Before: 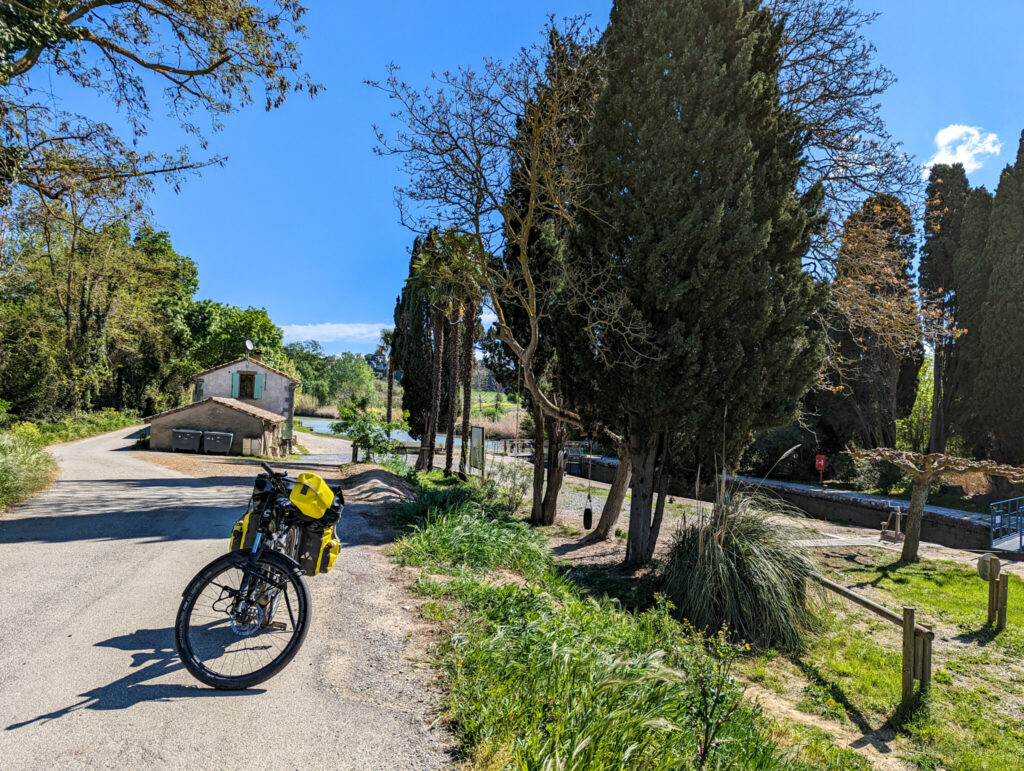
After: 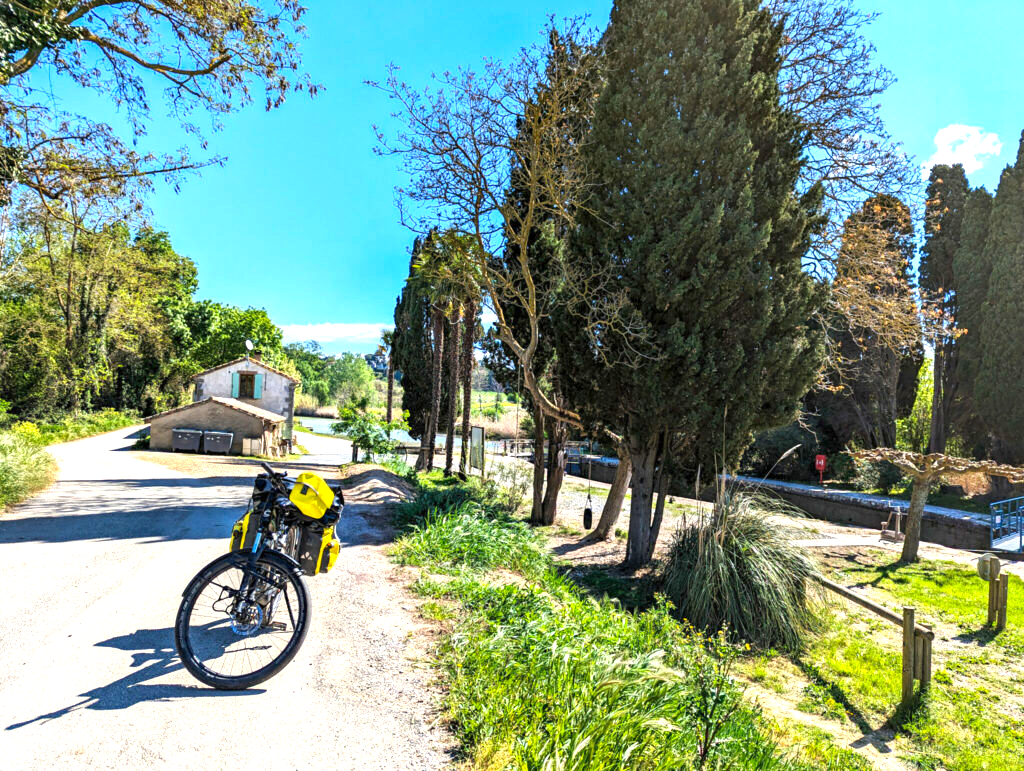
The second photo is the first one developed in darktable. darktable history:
exposure: exposure 1.061 EV, compensate highlight preservation false
contrast brightness saturation: contrast 0.04, saturation 0.16
